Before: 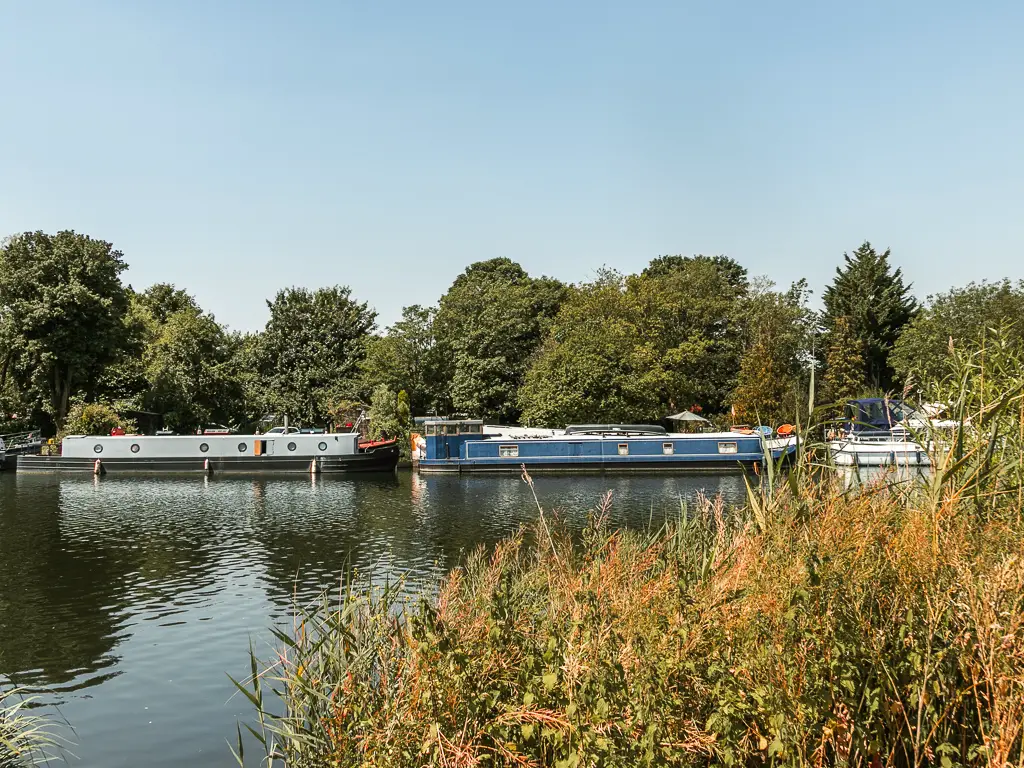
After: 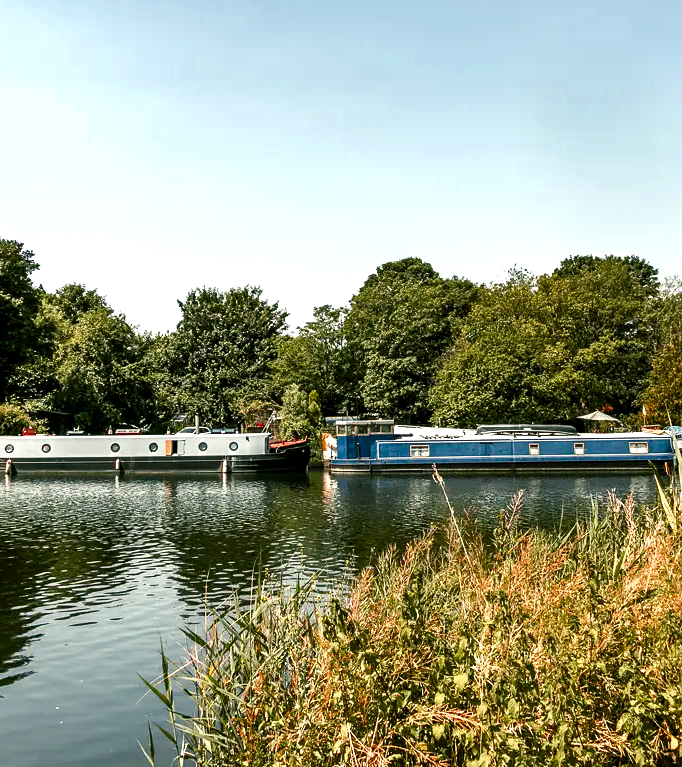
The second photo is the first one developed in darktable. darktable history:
shadows and highlights: shadows 49, highlights -41, soften with gaussian
crop and rotate: left 8.786%, right 24.548%
tone equalizer: on, module defaults
color balance rgb: shadows lift › chroma 2.79%, shadows lift › hue 190.66°, power › hue 171.85°, highlights gain › chroma 2.16%, highlights gain › hue 75.26°, global offset › luminance -0.51%, perceptual saturation grading › highlights -33.8%, perceptual saturation grading › mid-tones 14.98%, perceptual saturation grading › shadows 48.43%, perceptual brilliance grading › highlights 15.68%, perceptual brilliance grading › mid-tones 6.62%, perceptual brilliance grading › shadows -14.98%, global vibrance 11.32%, contrast 5.05%
